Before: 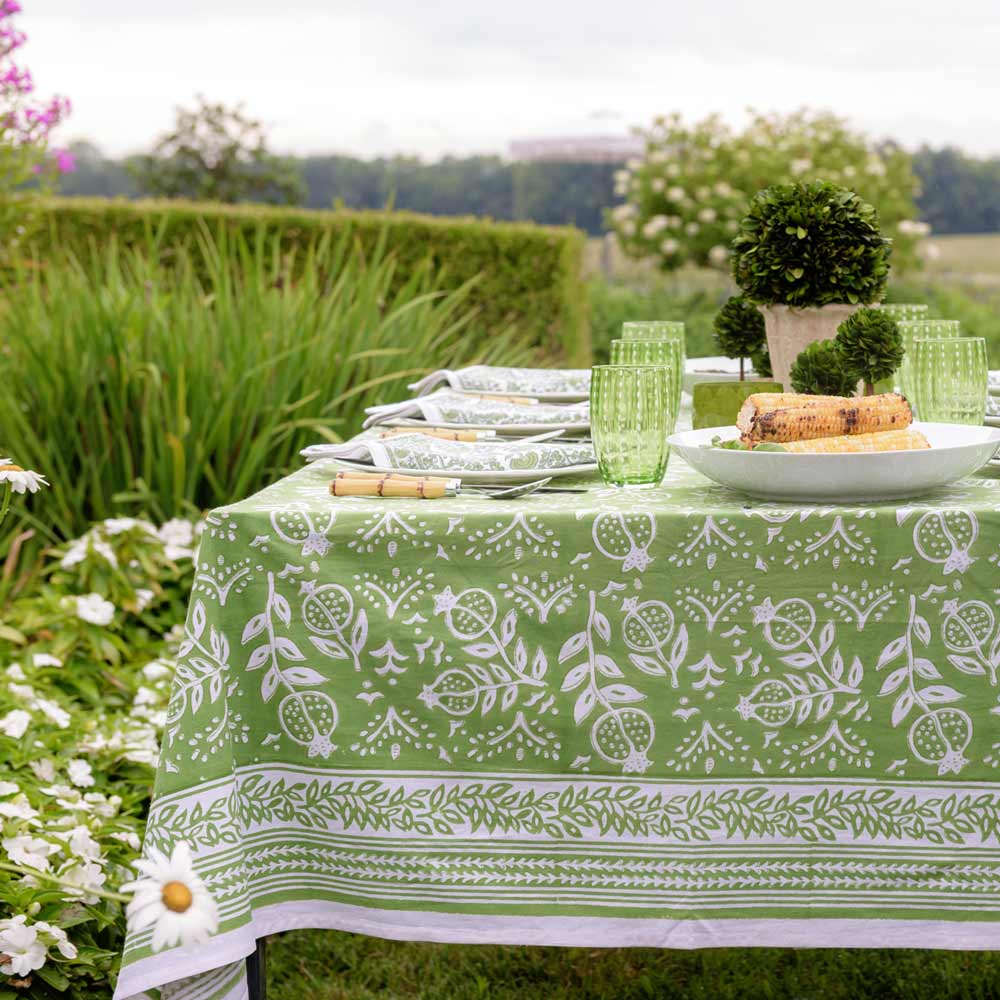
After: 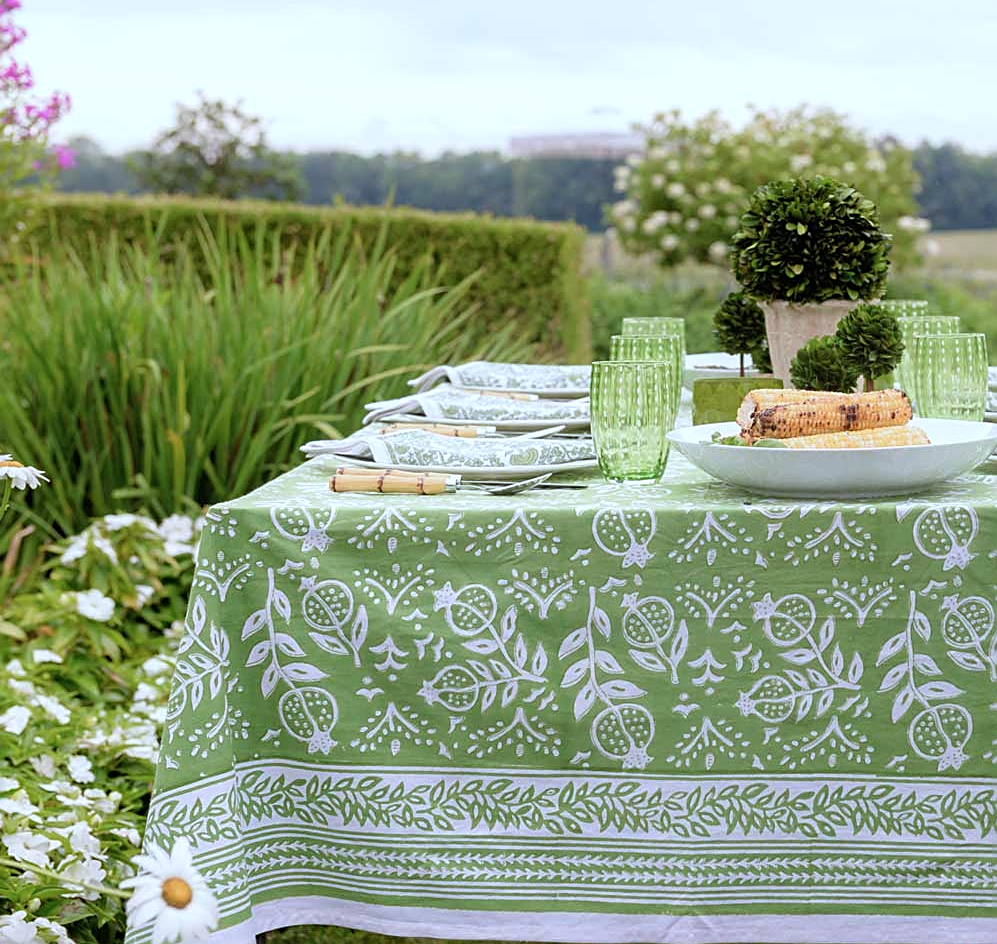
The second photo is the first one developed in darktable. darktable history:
sharpen: on, module defaults
color correction: highlights a* -3.81, highlights b* -11.1
crop: top 0.438%, right 0.261%, bottom 5.094%
